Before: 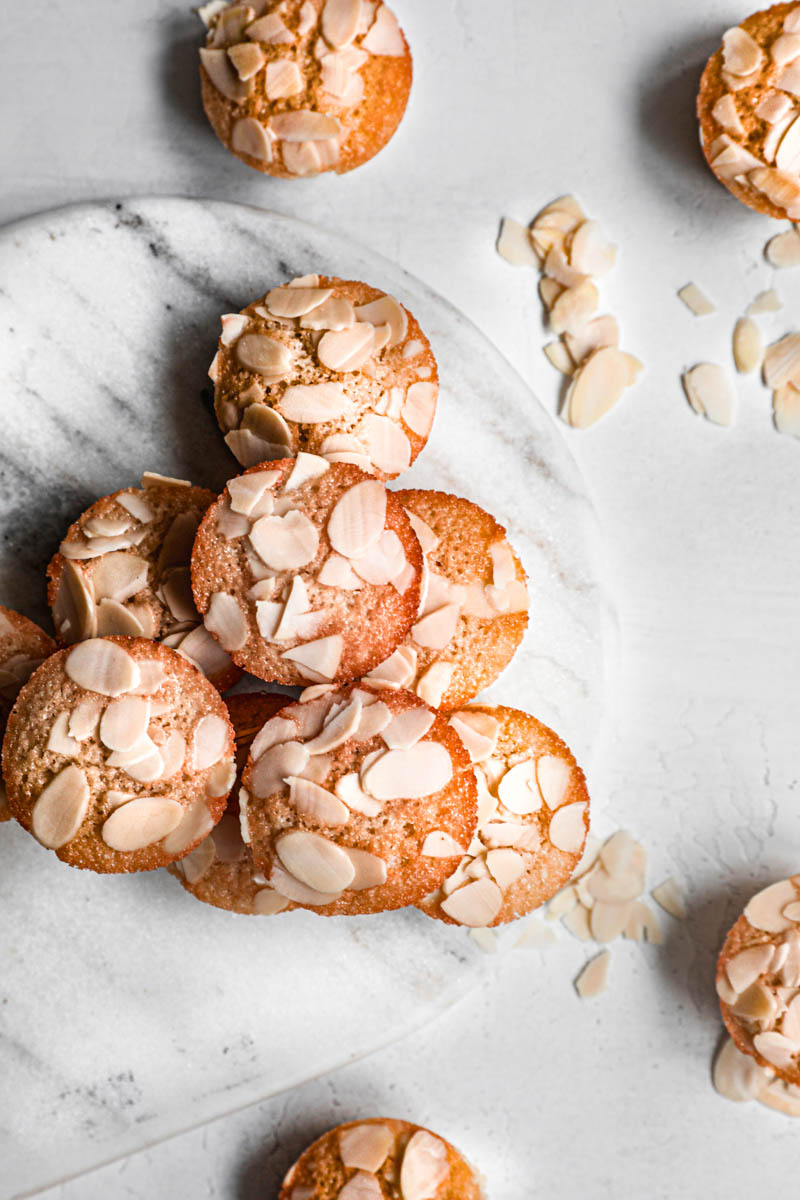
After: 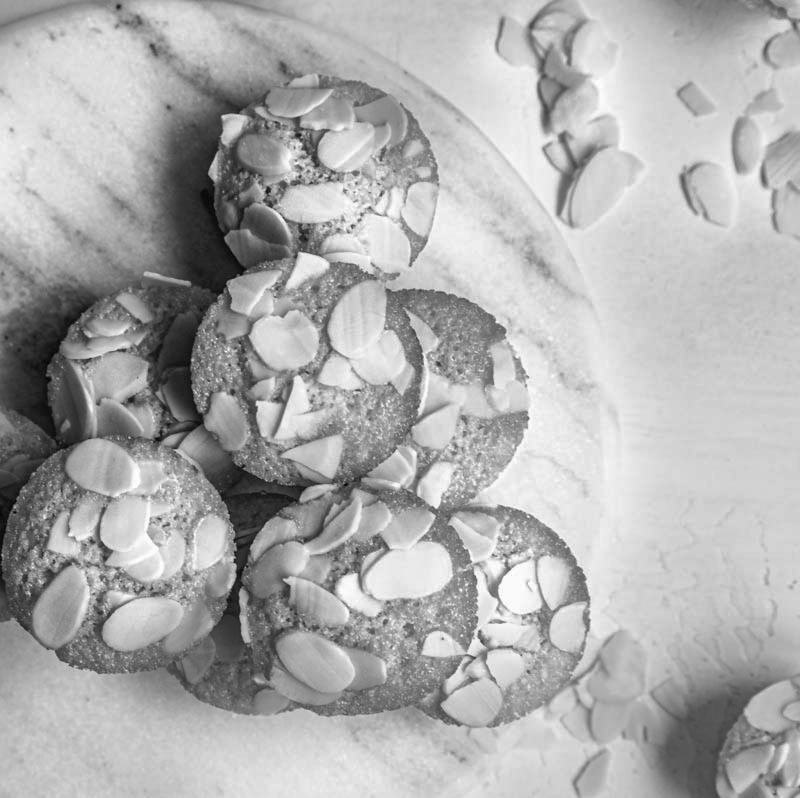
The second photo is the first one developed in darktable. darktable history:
crop: top 16.727%, bottom 16.727%
shadows and highlights: on, module defaults
monochrome: on, module defaults
